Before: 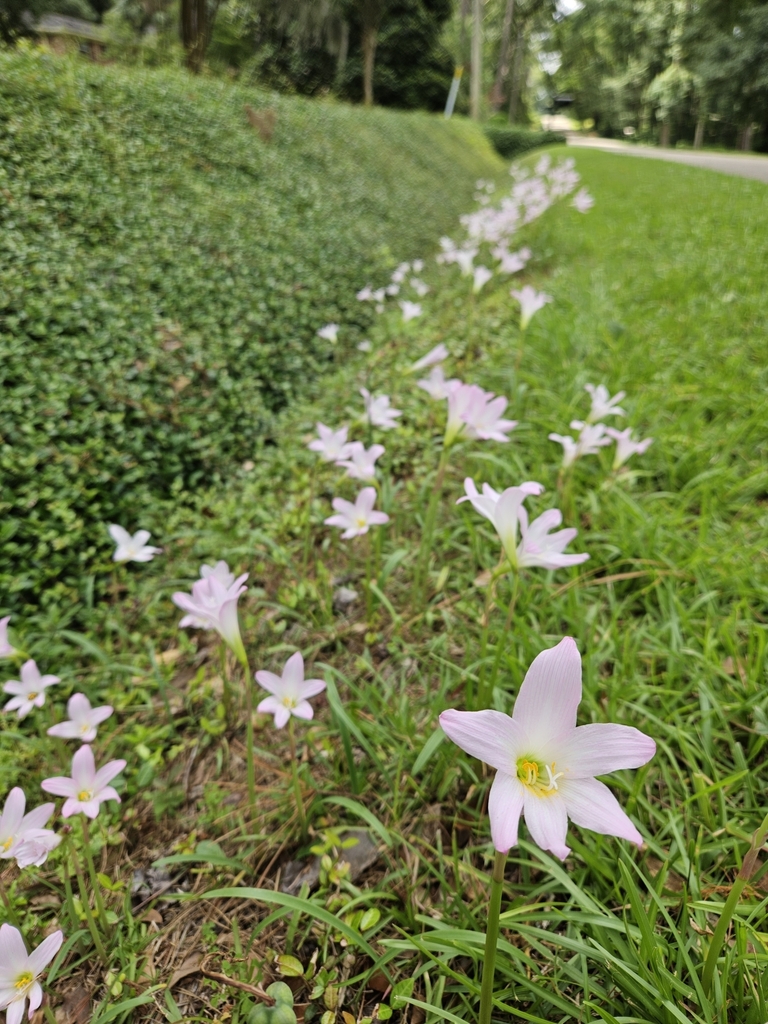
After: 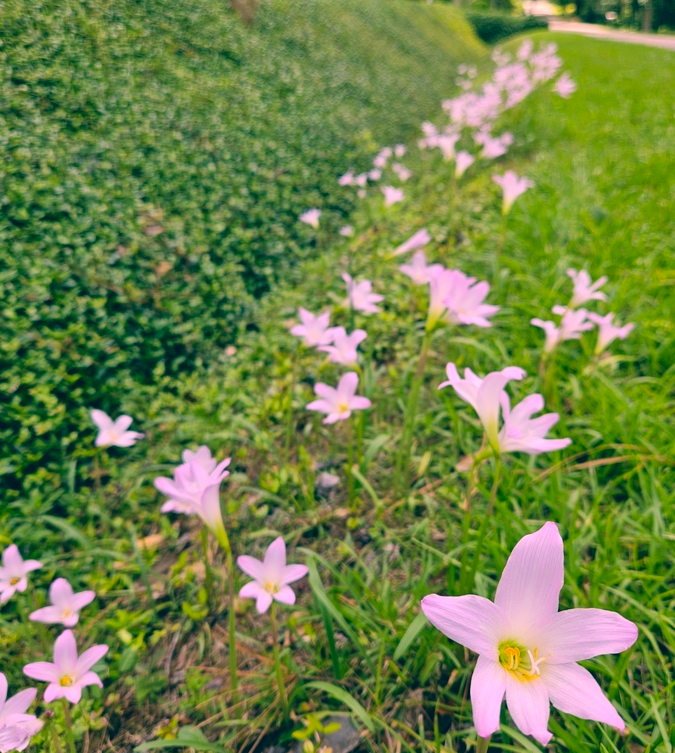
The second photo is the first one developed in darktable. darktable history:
crop and rotate: left 2.425%, top 11.305%, right 9.6%, bottom 15.08%
color correction: highlights a* 17.03, highlights b* 0.205, shadows a* -15.38, shadows b* -14.56, saturation 1.5
